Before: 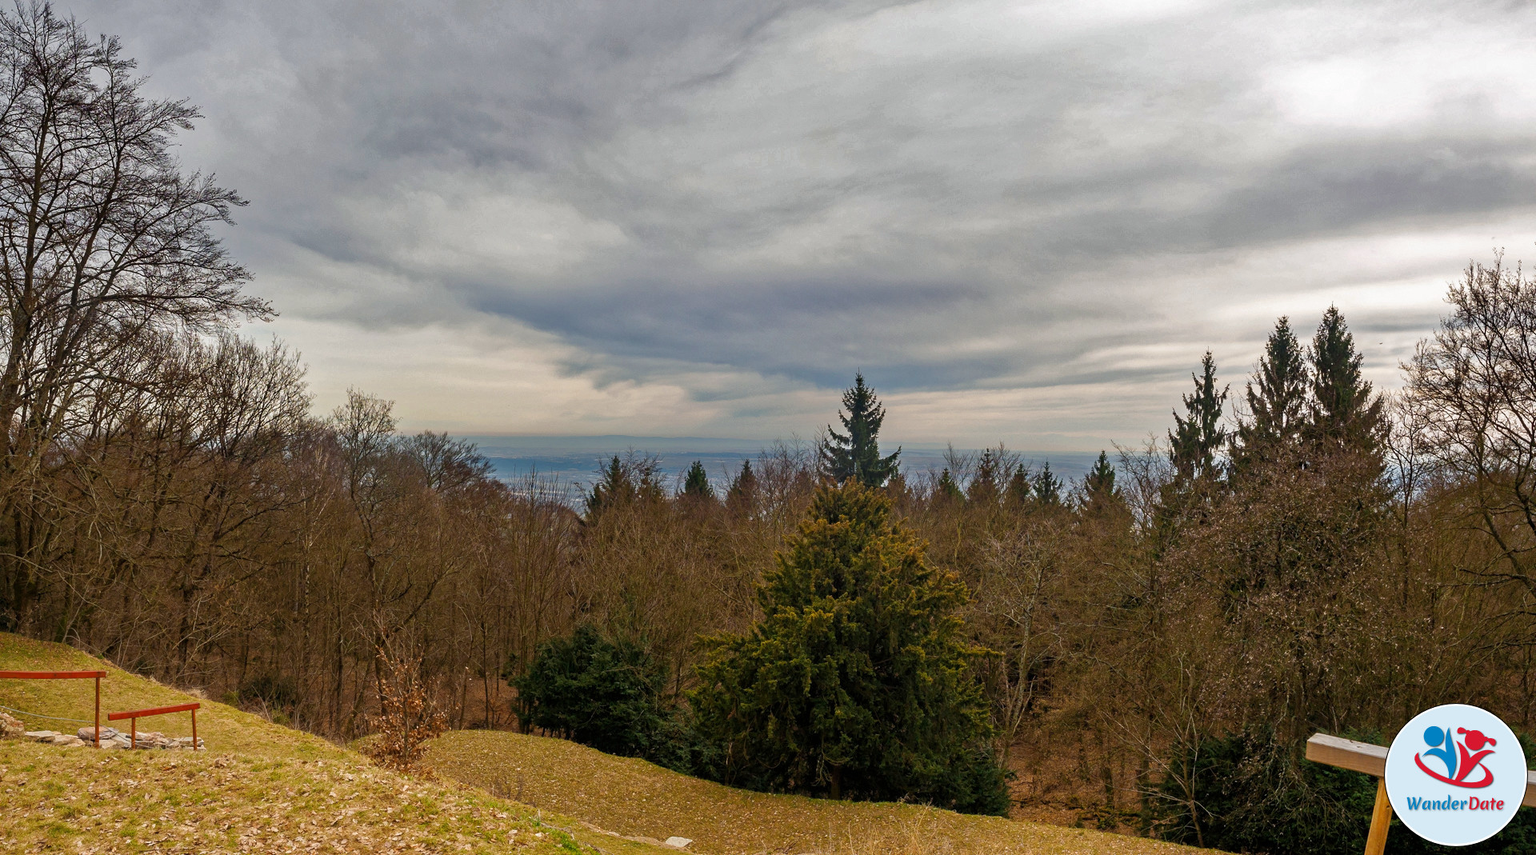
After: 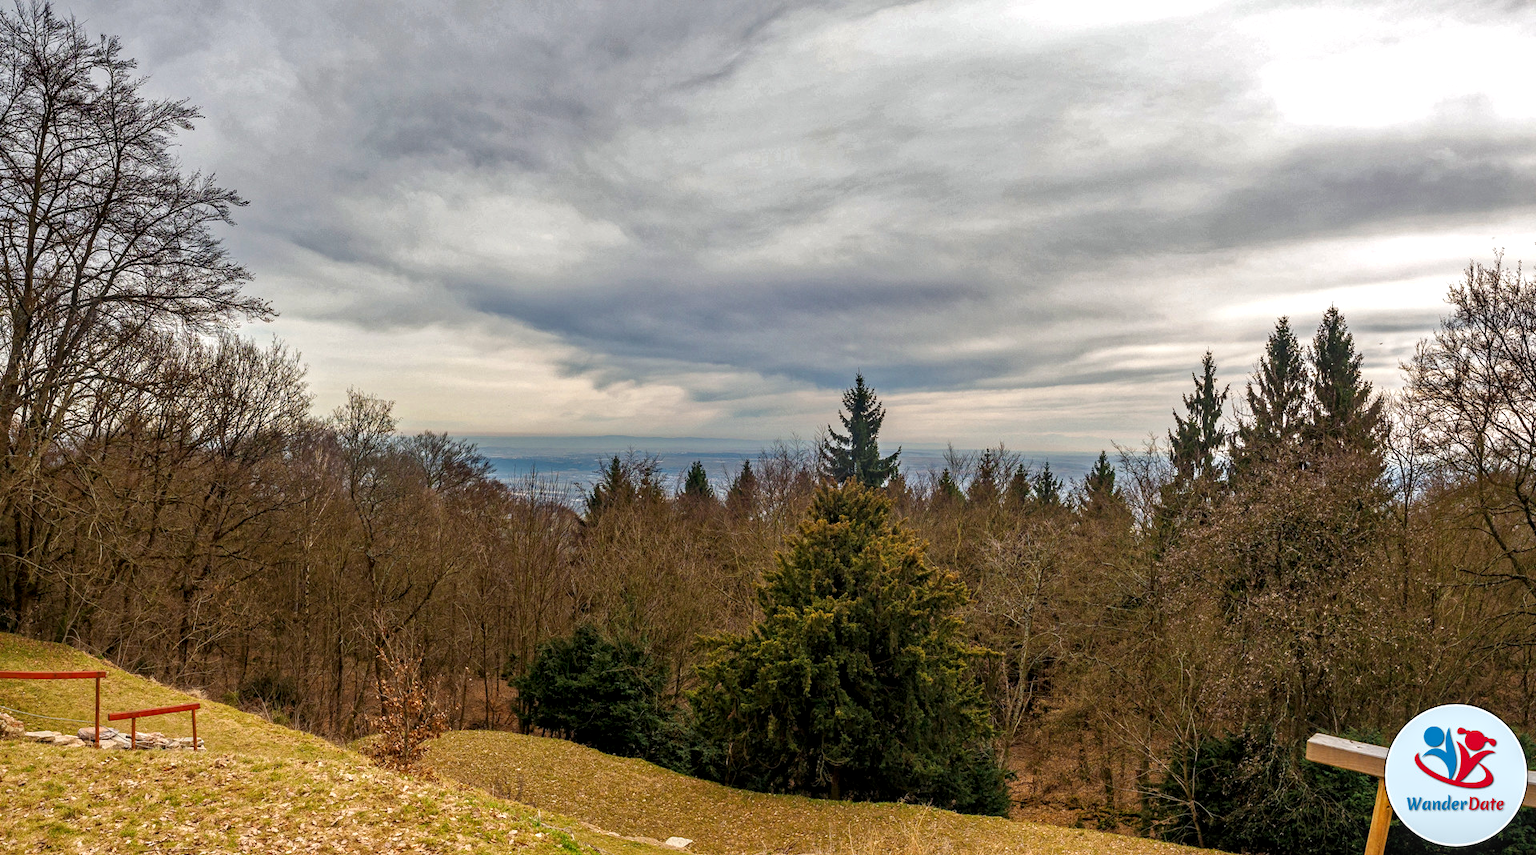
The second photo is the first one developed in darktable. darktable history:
exposure: exposure 0.29 EV, compensate highlight preservation false
local contrast: detail 130%
